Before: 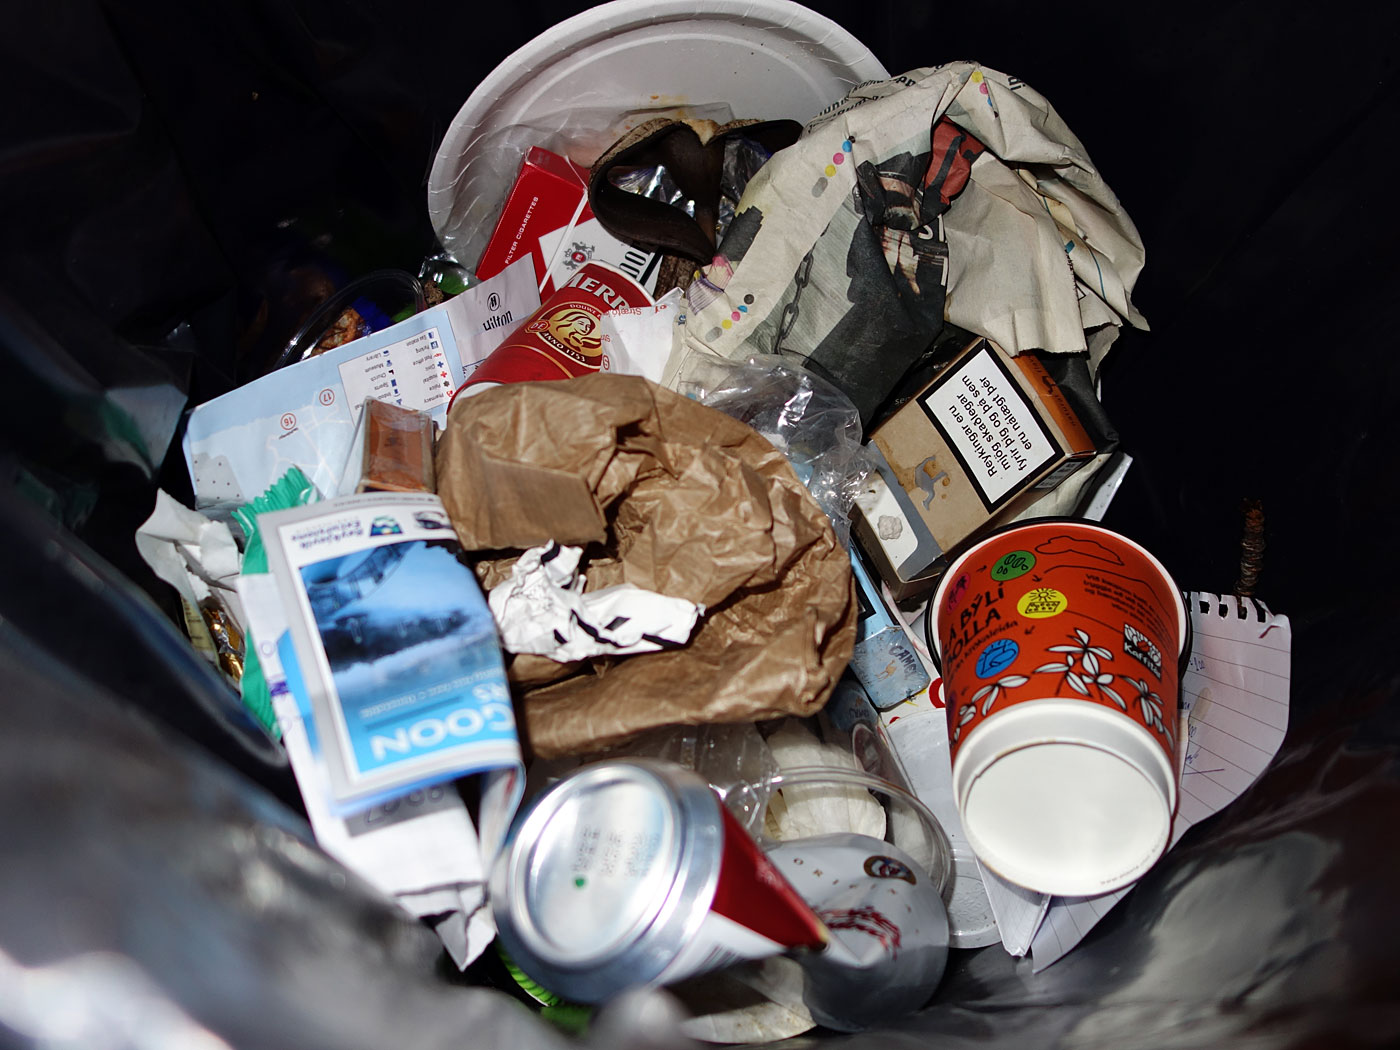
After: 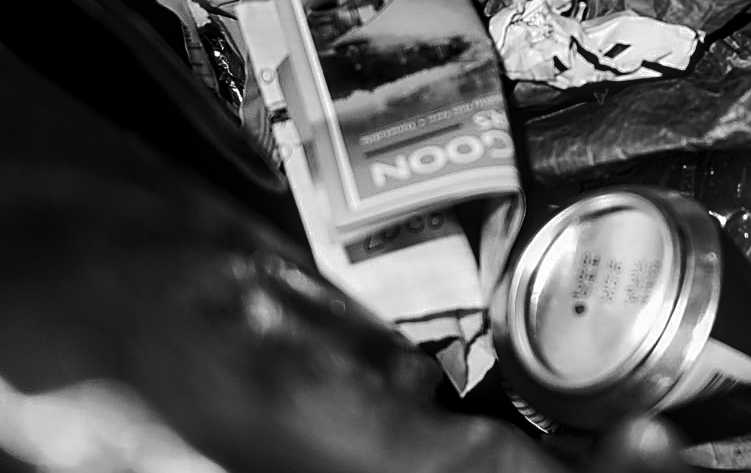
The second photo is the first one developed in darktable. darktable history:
crop and rotate: top 54.648%, right 46.288%, bottom 0.214%
local contrast: on, module defaults
tone curve: curves: ch0 [(0, 0) (0.003, 0.021) (0.011, 0.033) (0.025, 0.059) (0.044, 0.097) (0.069, 0.141) (0.1, 0.186) (0.136, 0.237) (0.177, 0.298) (0.224, 0.378) (0.277, 0.47) (0.335, 0.542) (0.399, 0.605) (0.468, 0.678) (0.543, 0.724) (0.623, 0.787) (0.709, 0.829) (0.801, 0.875) (0.898, 0.912) (1, 1)], color space Lab, linked channels, preserve colors none
sharpen: on, module defaults
contrast brightness saturation: contrast 0.015, brightness -0.982, saturation -0.994
